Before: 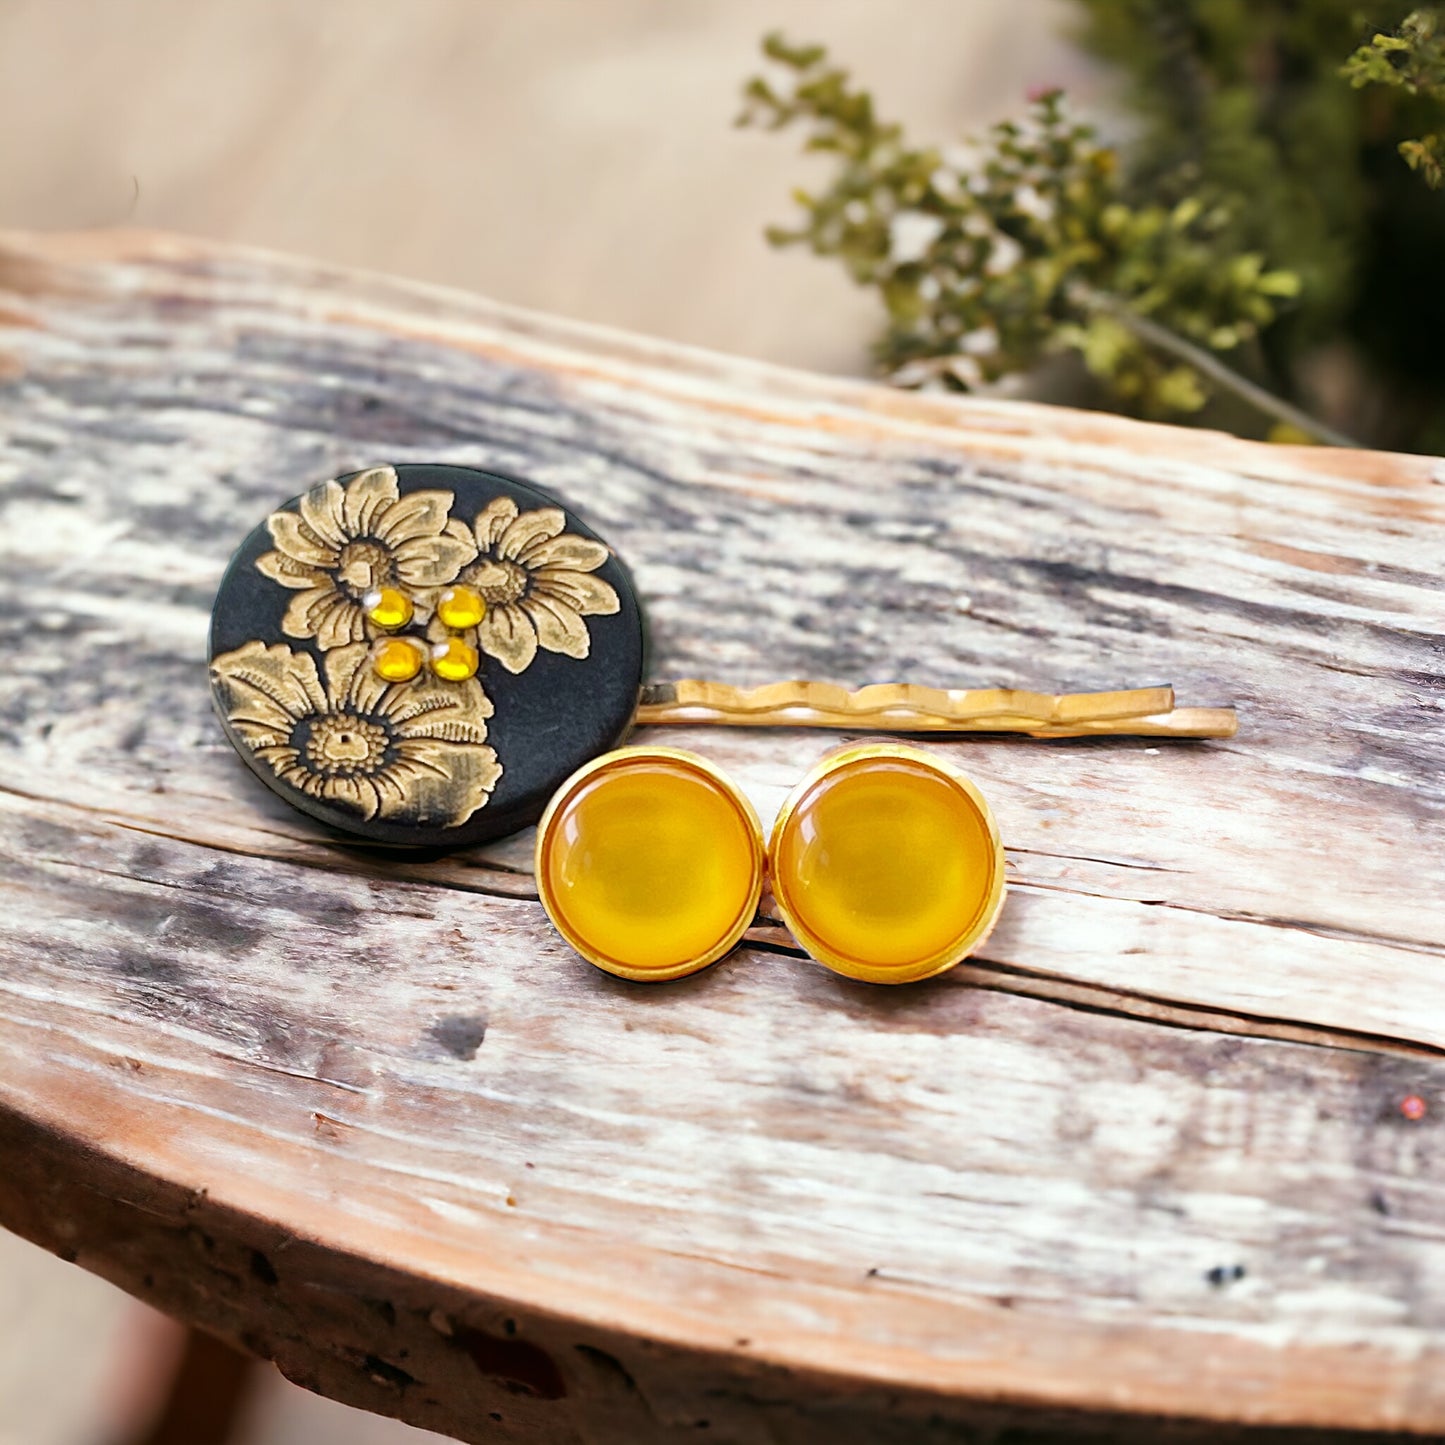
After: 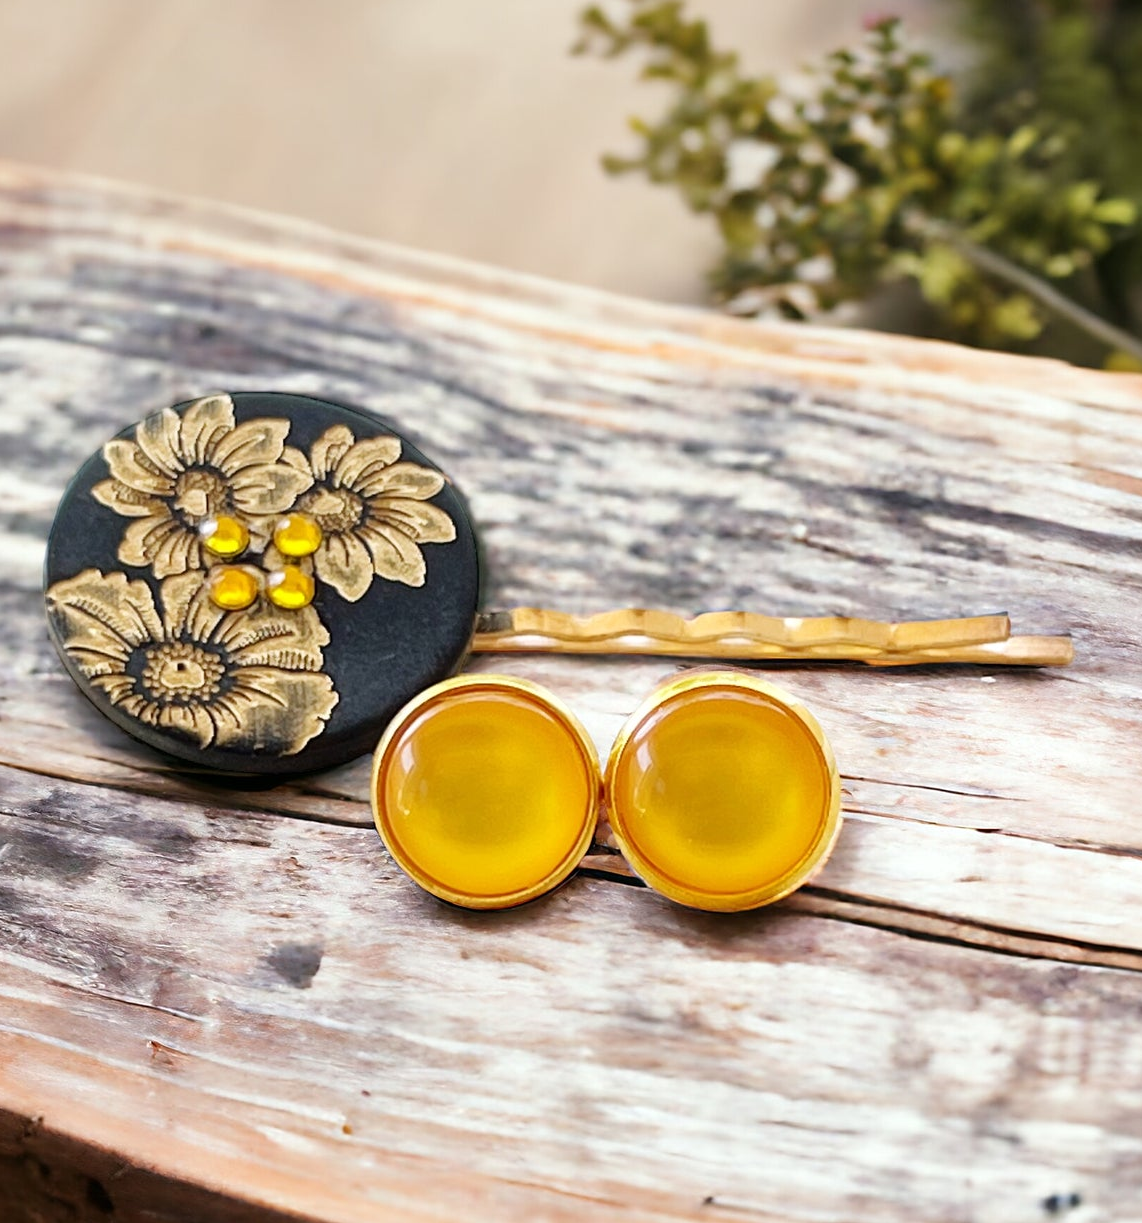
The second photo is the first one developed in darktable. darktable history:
crop: left 11.356%, top 5.034%, right 9.57%, bottom 10.31%
exposure: exposure 0.014 EV, compensate exposure bias true, compensate highlight preservation false
